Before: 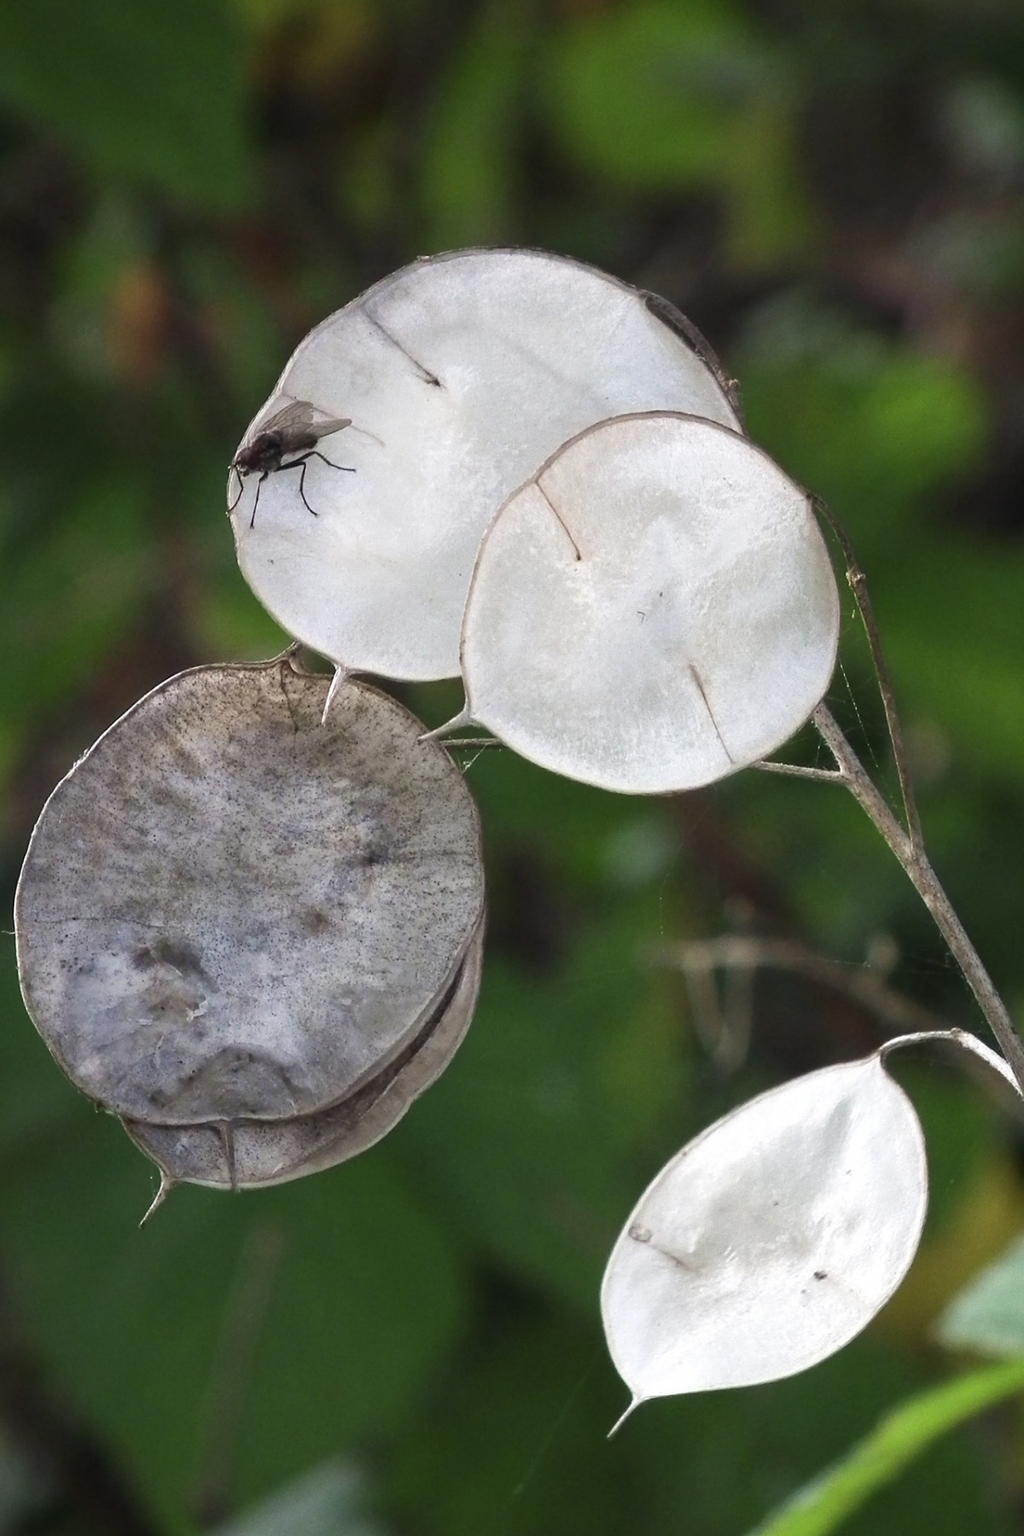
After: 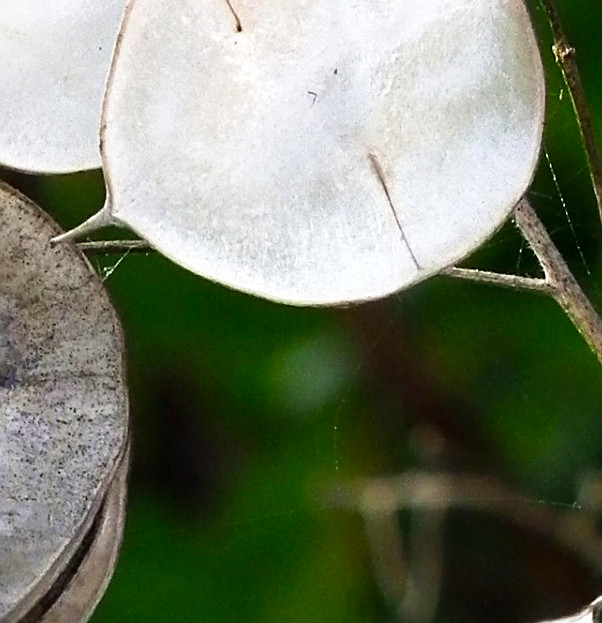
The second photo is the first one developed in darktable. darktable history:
crop: left 36.607%, top 34.735%, right 13.146%, bottom 30.611%
white balance: emerald 1
sharpen: on, module defaults
exposure: exposure 0.2 EV, compensate highlight preservation false
tone curve: curves: ch0 [(0, 0) (0.003, 0) (0.011, 0.001) (0.025, 0.003) (0.044, 0.006) (0.069, 0.009) (0.1, 0.013) (0.136, 0.032) (0.177, 0.067) (0.224, 0.121) (0.277, 0.185) (0.335, 0.255) (0.399, 0.333) (0.468, 0.417) (0.543, 0.508) (0.623, 0.606) (0.709, 0.71) (0.801, 0.819) (0.898, 0.926) (1, 1)], preserve colors none
color balance rgb: perceptual saturation grading › global saturation 30%, global vibrance 10%
